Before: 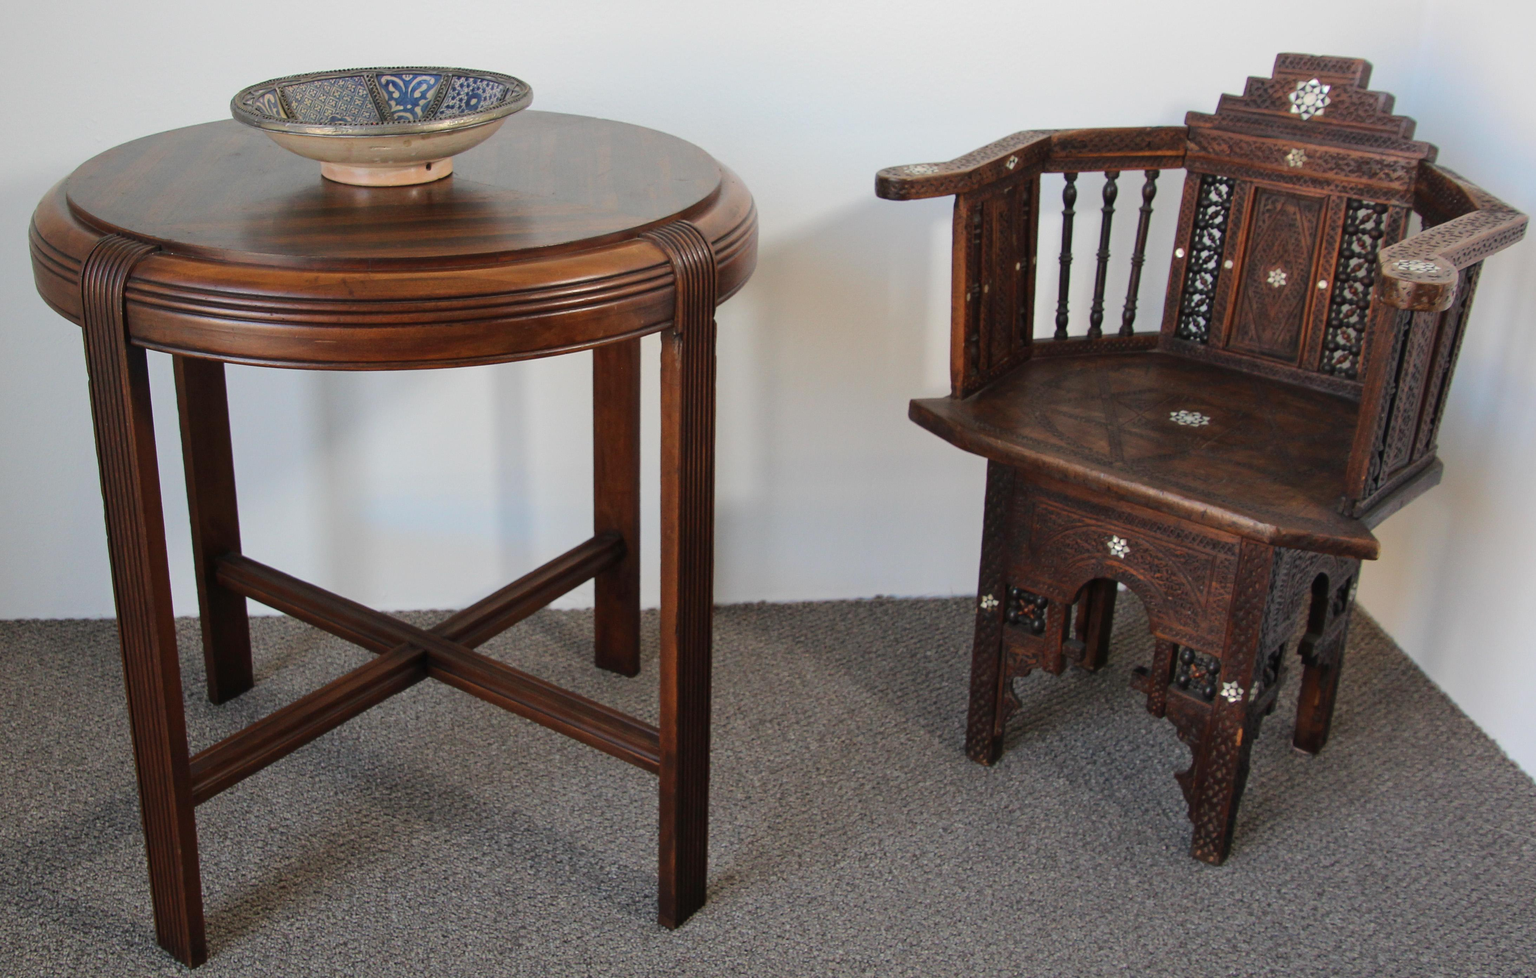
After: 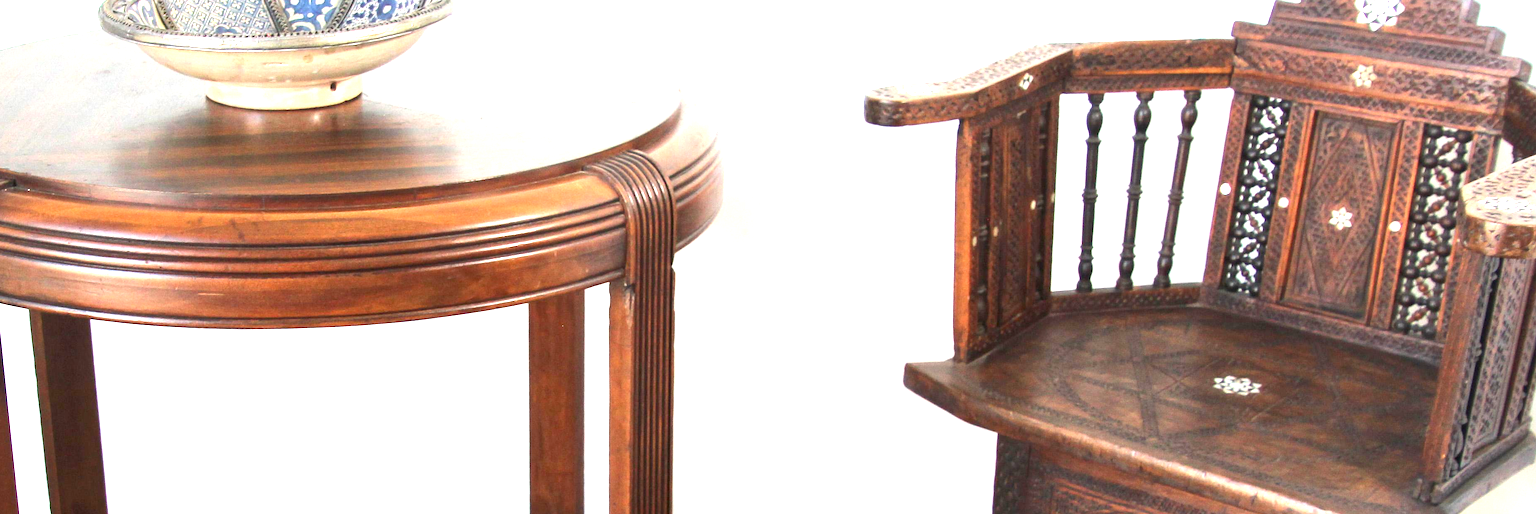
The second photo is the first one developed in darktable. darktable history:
crop and rotate: left 9.655%, top 9.647%, right 6.145%, bottom 46.024%
exposure: black level correction 0.001, exposure 1.996 EV, compensate highlight preservation false
